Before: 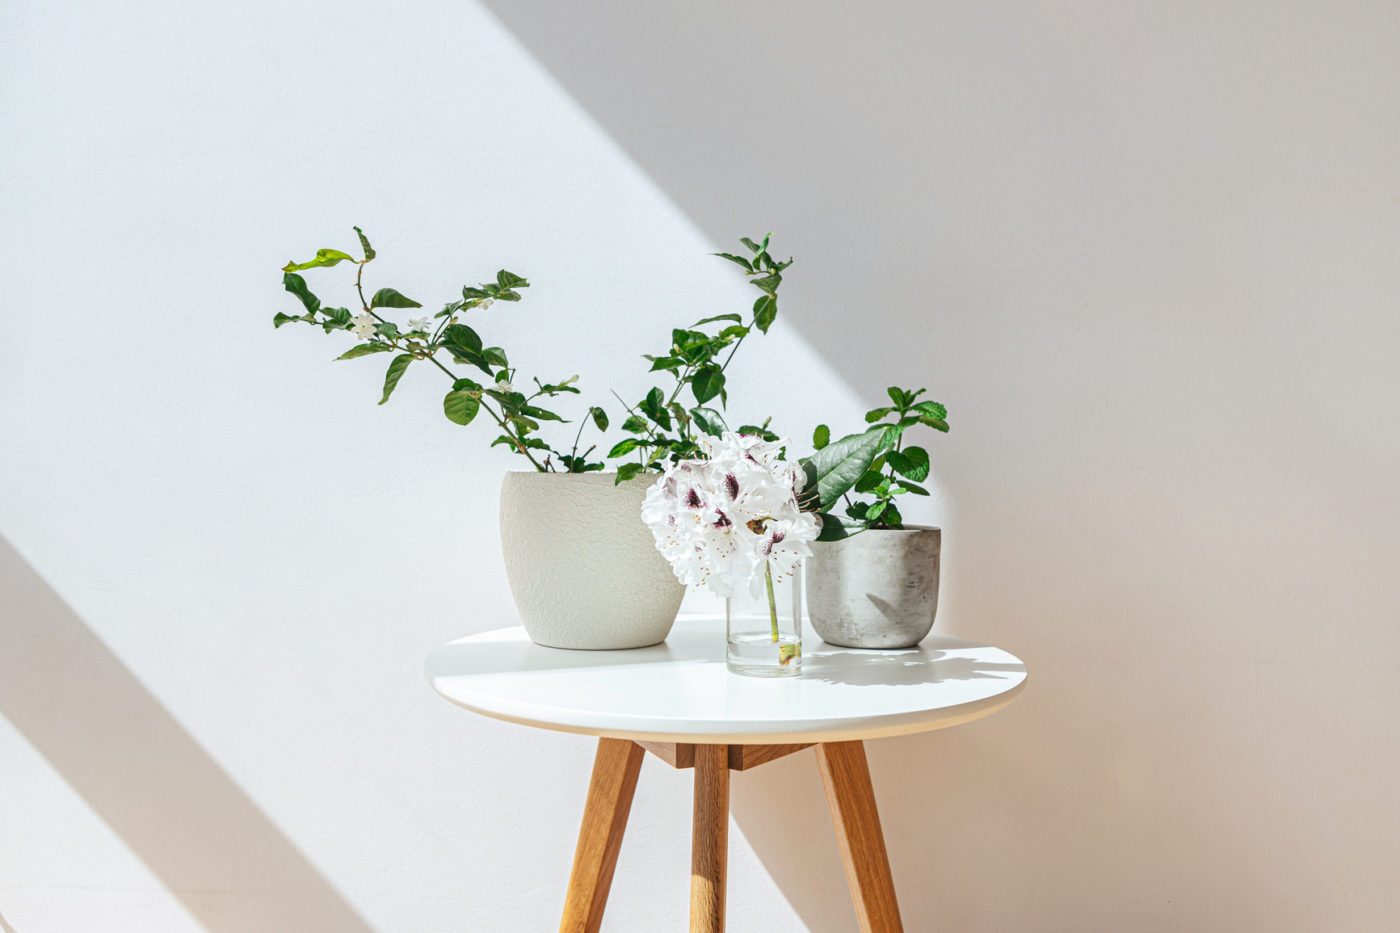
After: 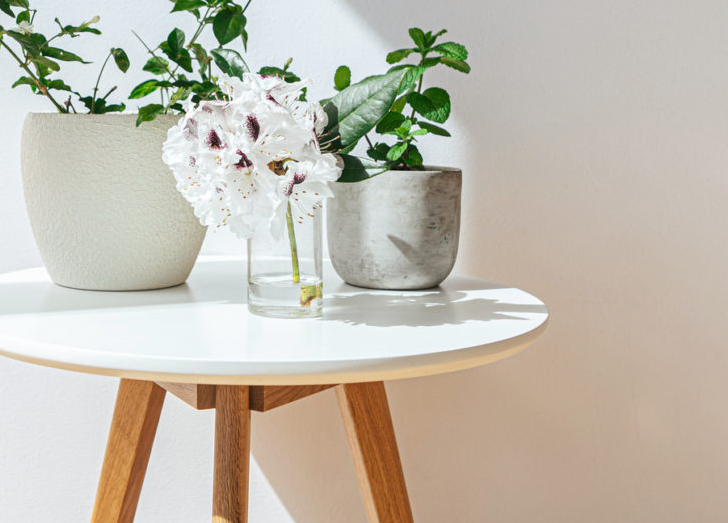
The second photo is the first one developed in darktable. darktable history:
crop: left 34.263%, top 38.506%, right 13.728%, bottom 5.387%
